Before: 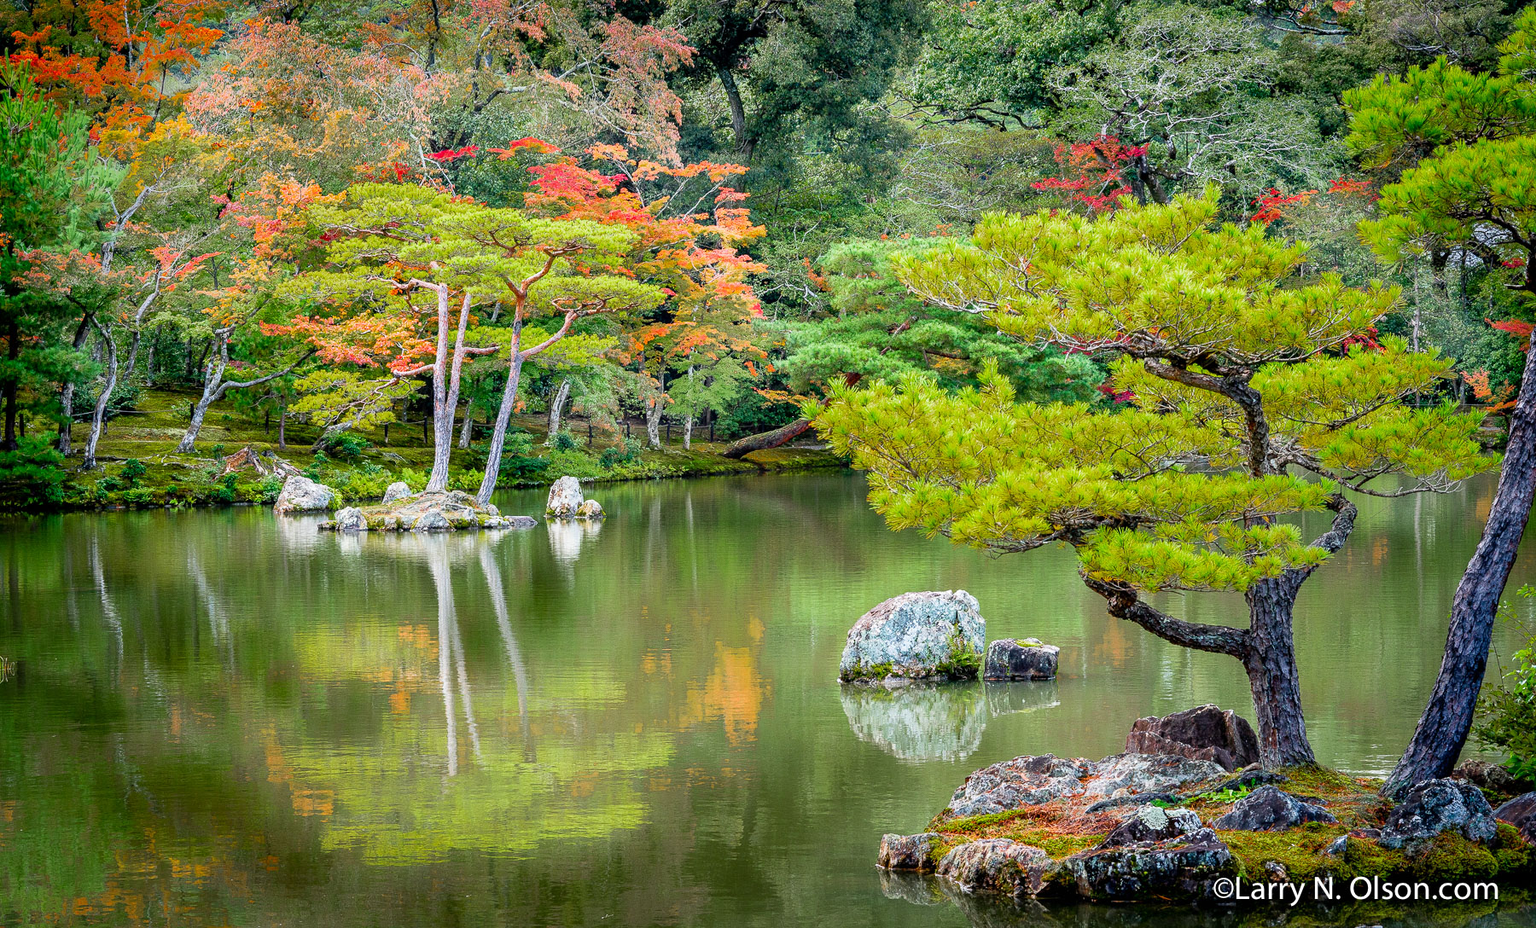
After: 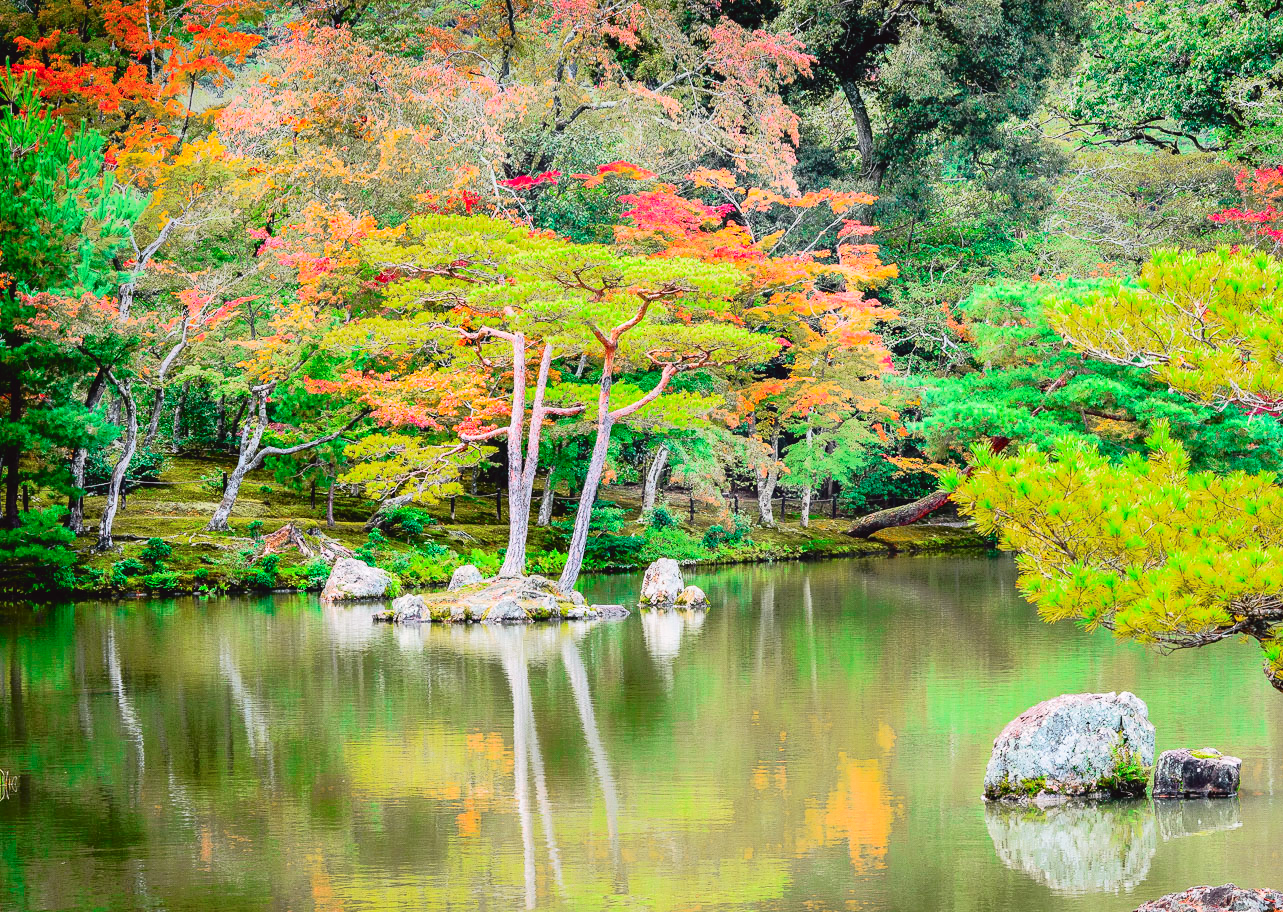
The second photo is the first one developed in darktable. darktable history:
tone curve: curves: ch0 [(0, 0.032) (0.094, 0.08) (0.265, 0.208) (0.41, 0.417) (0.498, 0.496) (0.638, 0.673) (0.819, 0.841) (0.96, 0.899)]; ch1 [(0, 0) (0.161, 0.092) (0.37, 0.302) (0.417, 0.434) (0.495, 0.504) (0.576, 0.589) (0.725, 0.765) (1, 1)]; ch2 [(0, 0) (0.352, 0.403) (0.45, 0.469) (0.521, 0.515) (0.59, 0.579) (1, 1)], color space Lab, independent channels, preserve colors none
exposure: exposure 0.797 EV, compensate exposure bias true, compensate highlight preservation false
crop: right 28.671%, bottom 16.112%
shadows and highlights: shadows 25.22, white point adjustment -3.18, highlights -30.18
